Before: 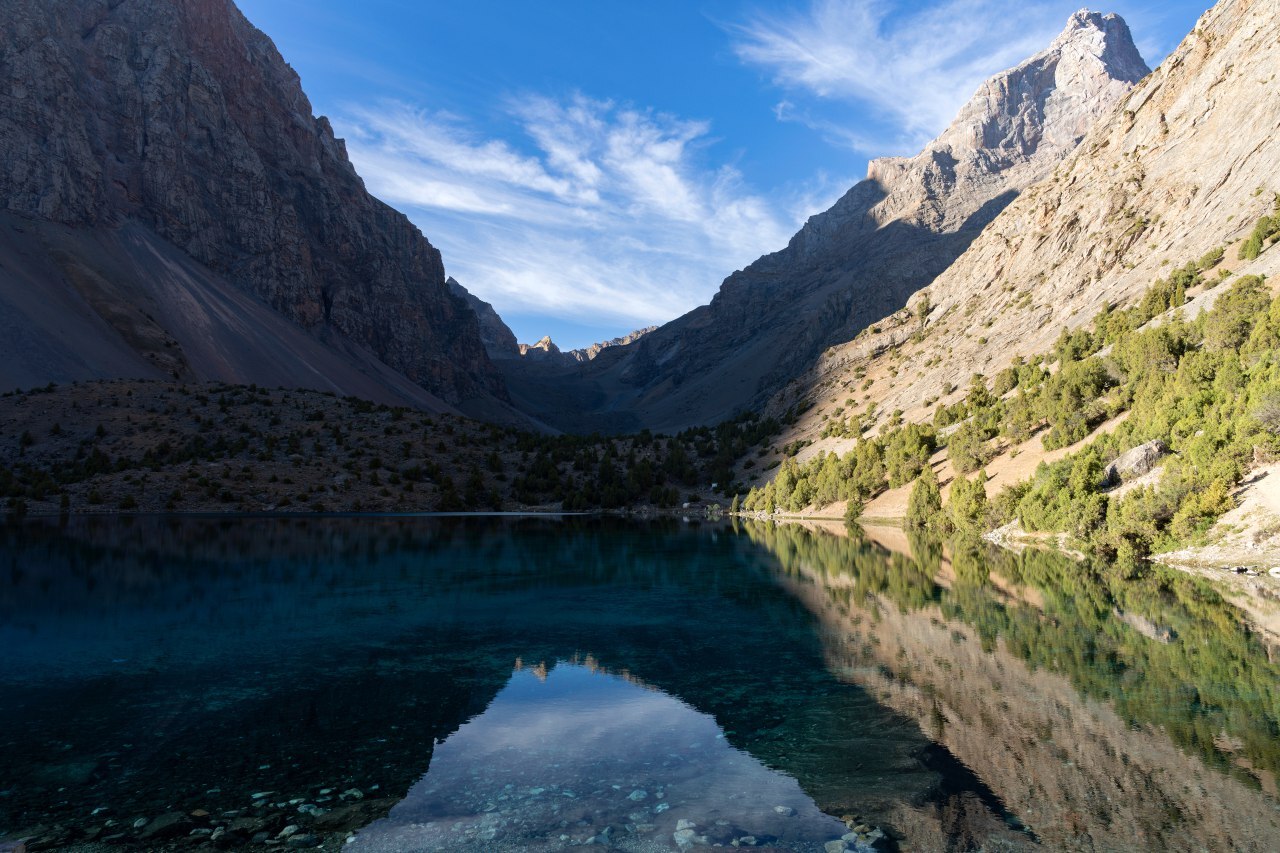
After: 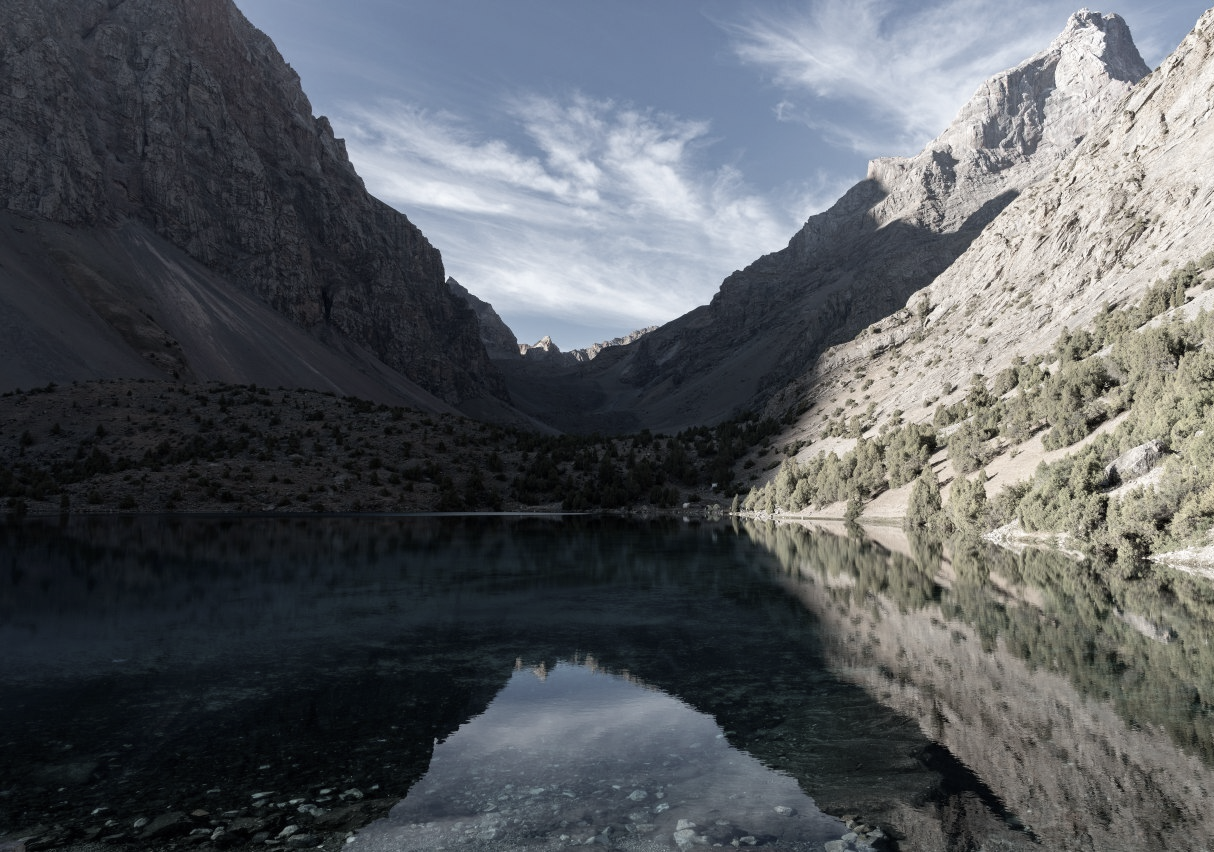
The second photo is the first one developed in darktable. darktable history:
color zones: curves: ch1 [(0, 0.34) (0.143, 0.164) (0.286, 0.152) (0.429, 0.176) (0.571, 0.173) (0.714, 0.188) (0.857, 0.199) (1, 0.34)]
crop and rotate: left 0%, right 5.102%
